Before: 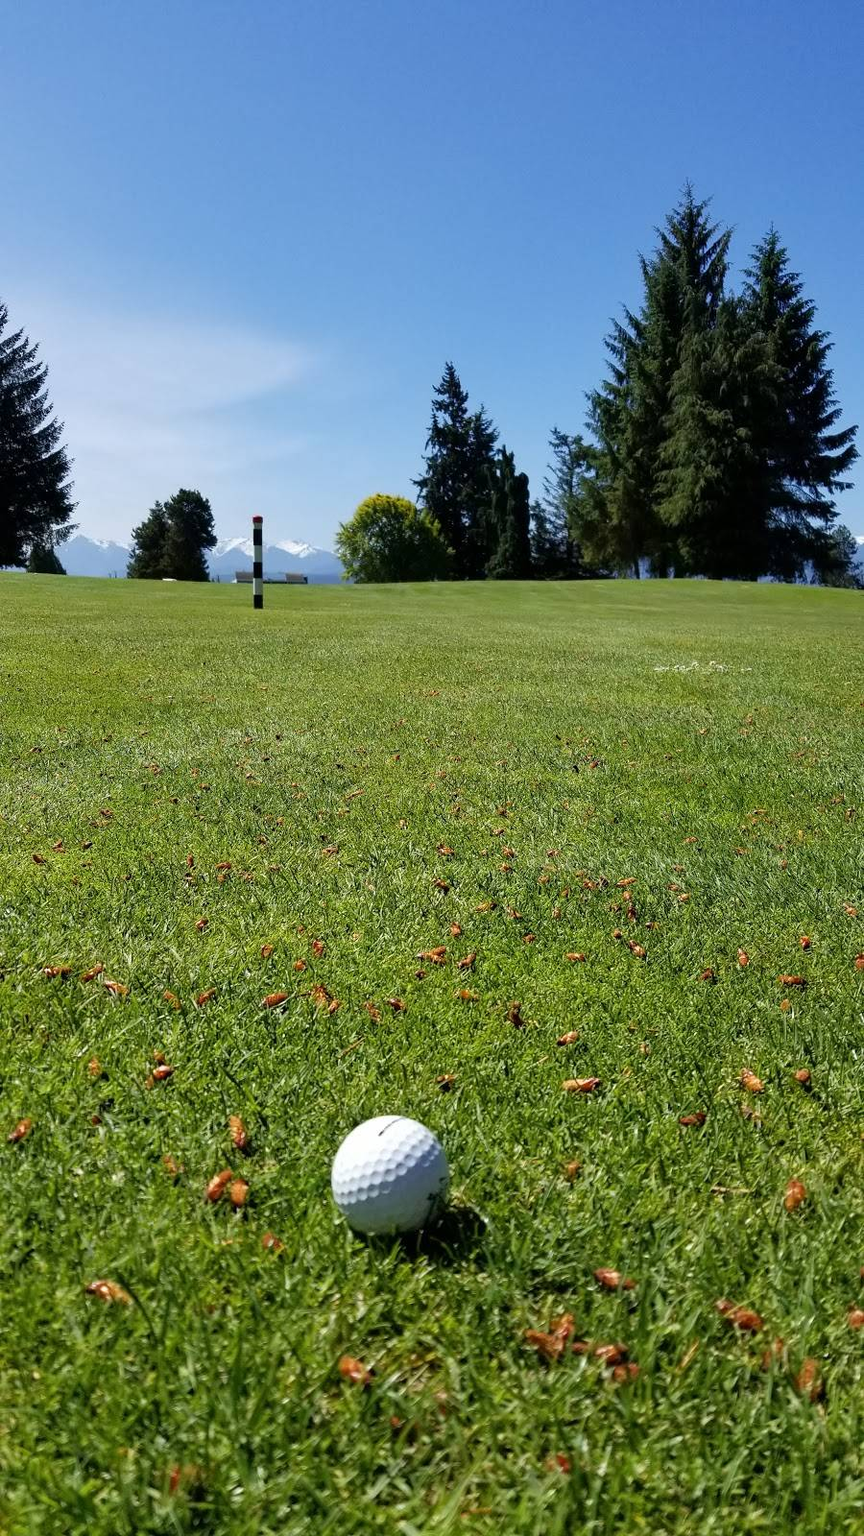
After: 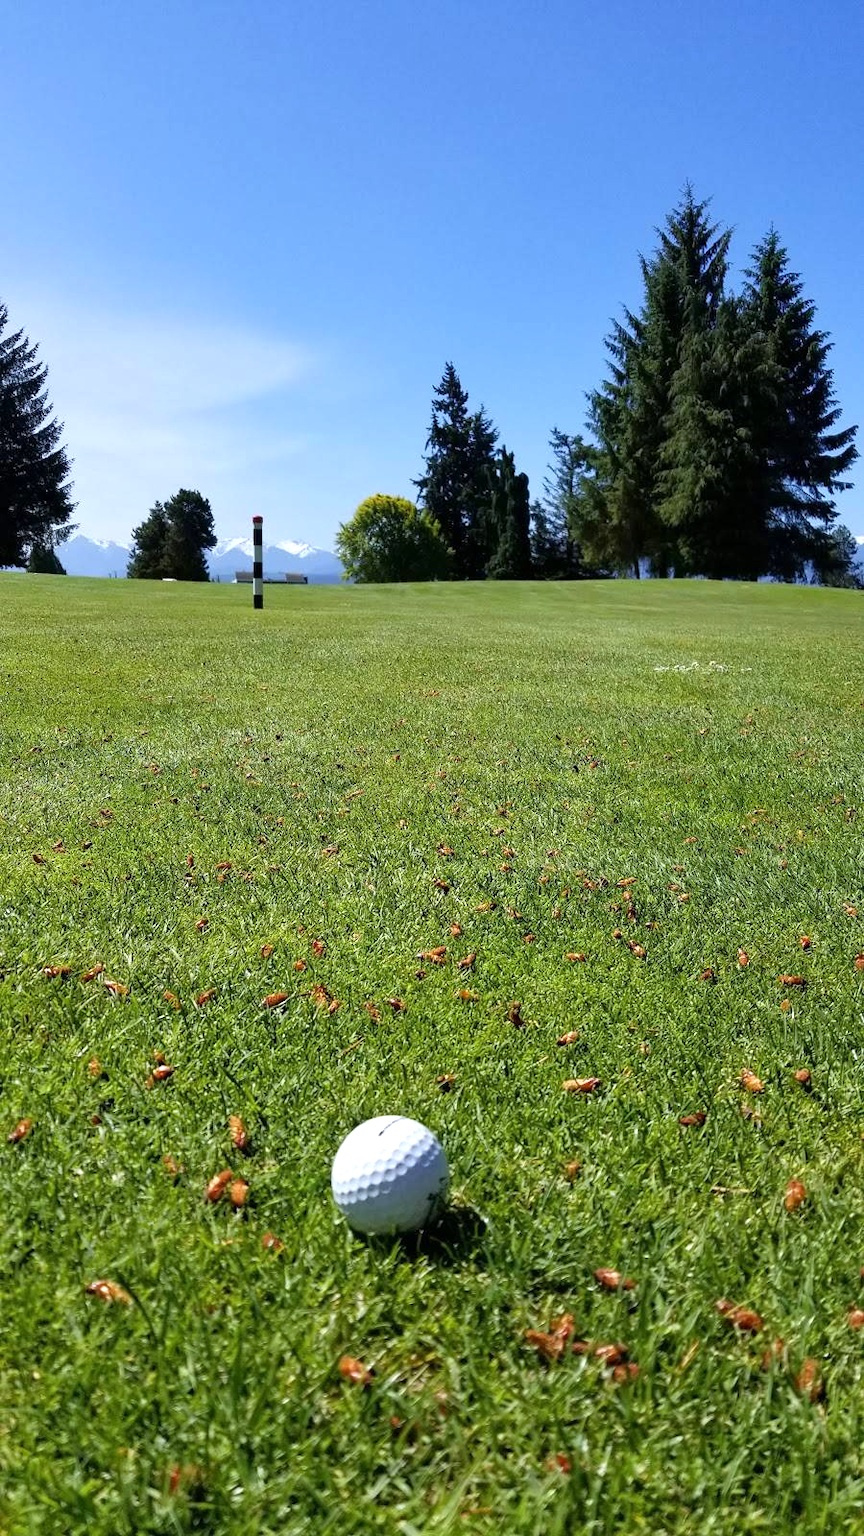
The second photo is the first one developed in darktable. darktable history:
white balance: red 0.984, blue 1.059
exposure: exposure 0.3 EV, compensate highlight preservation false
